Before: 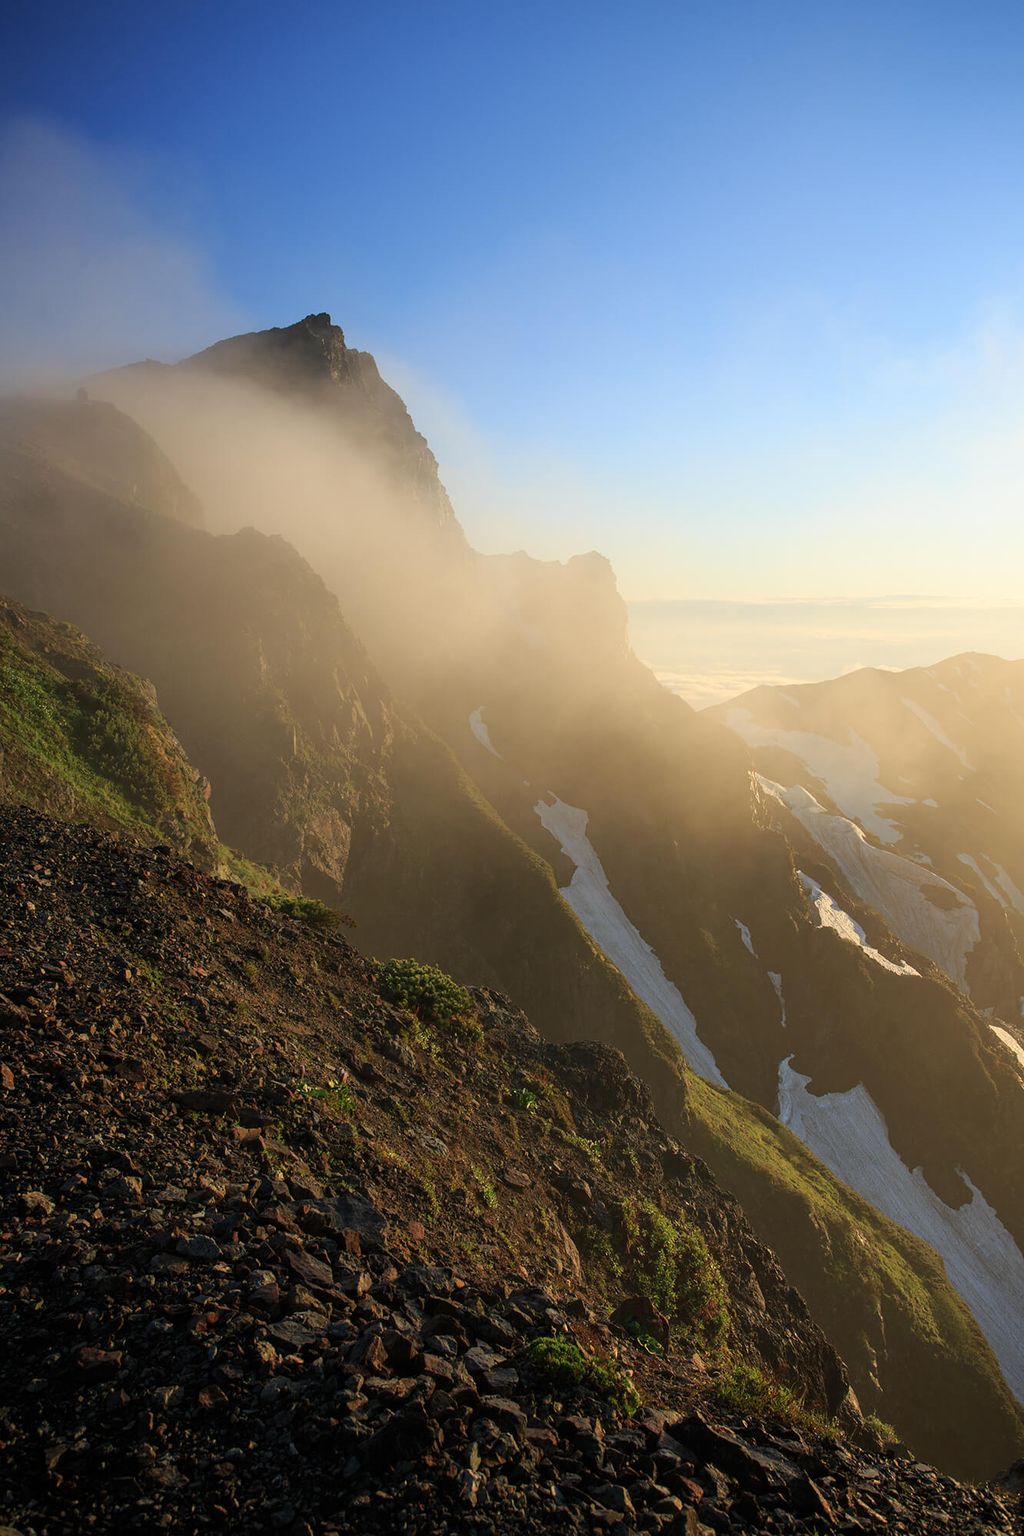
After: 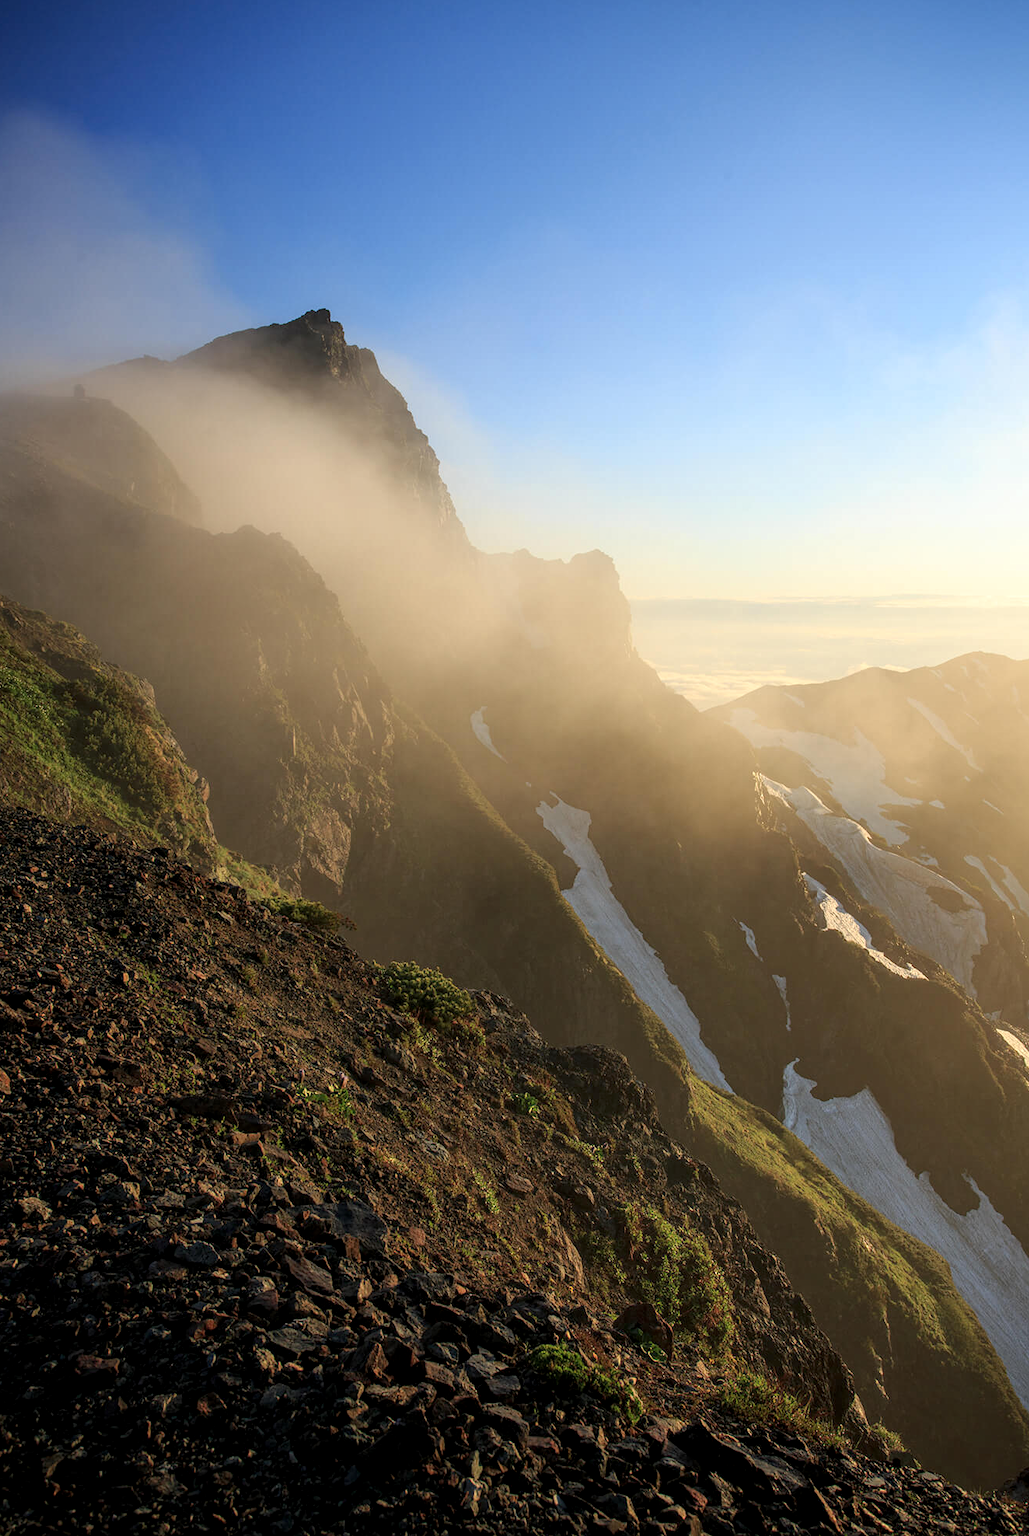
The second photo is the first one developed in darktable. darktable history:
local contrast: detail 130%
crop: left 0.43%, top 0.514%, right 0.134%, bottom 0.568%
